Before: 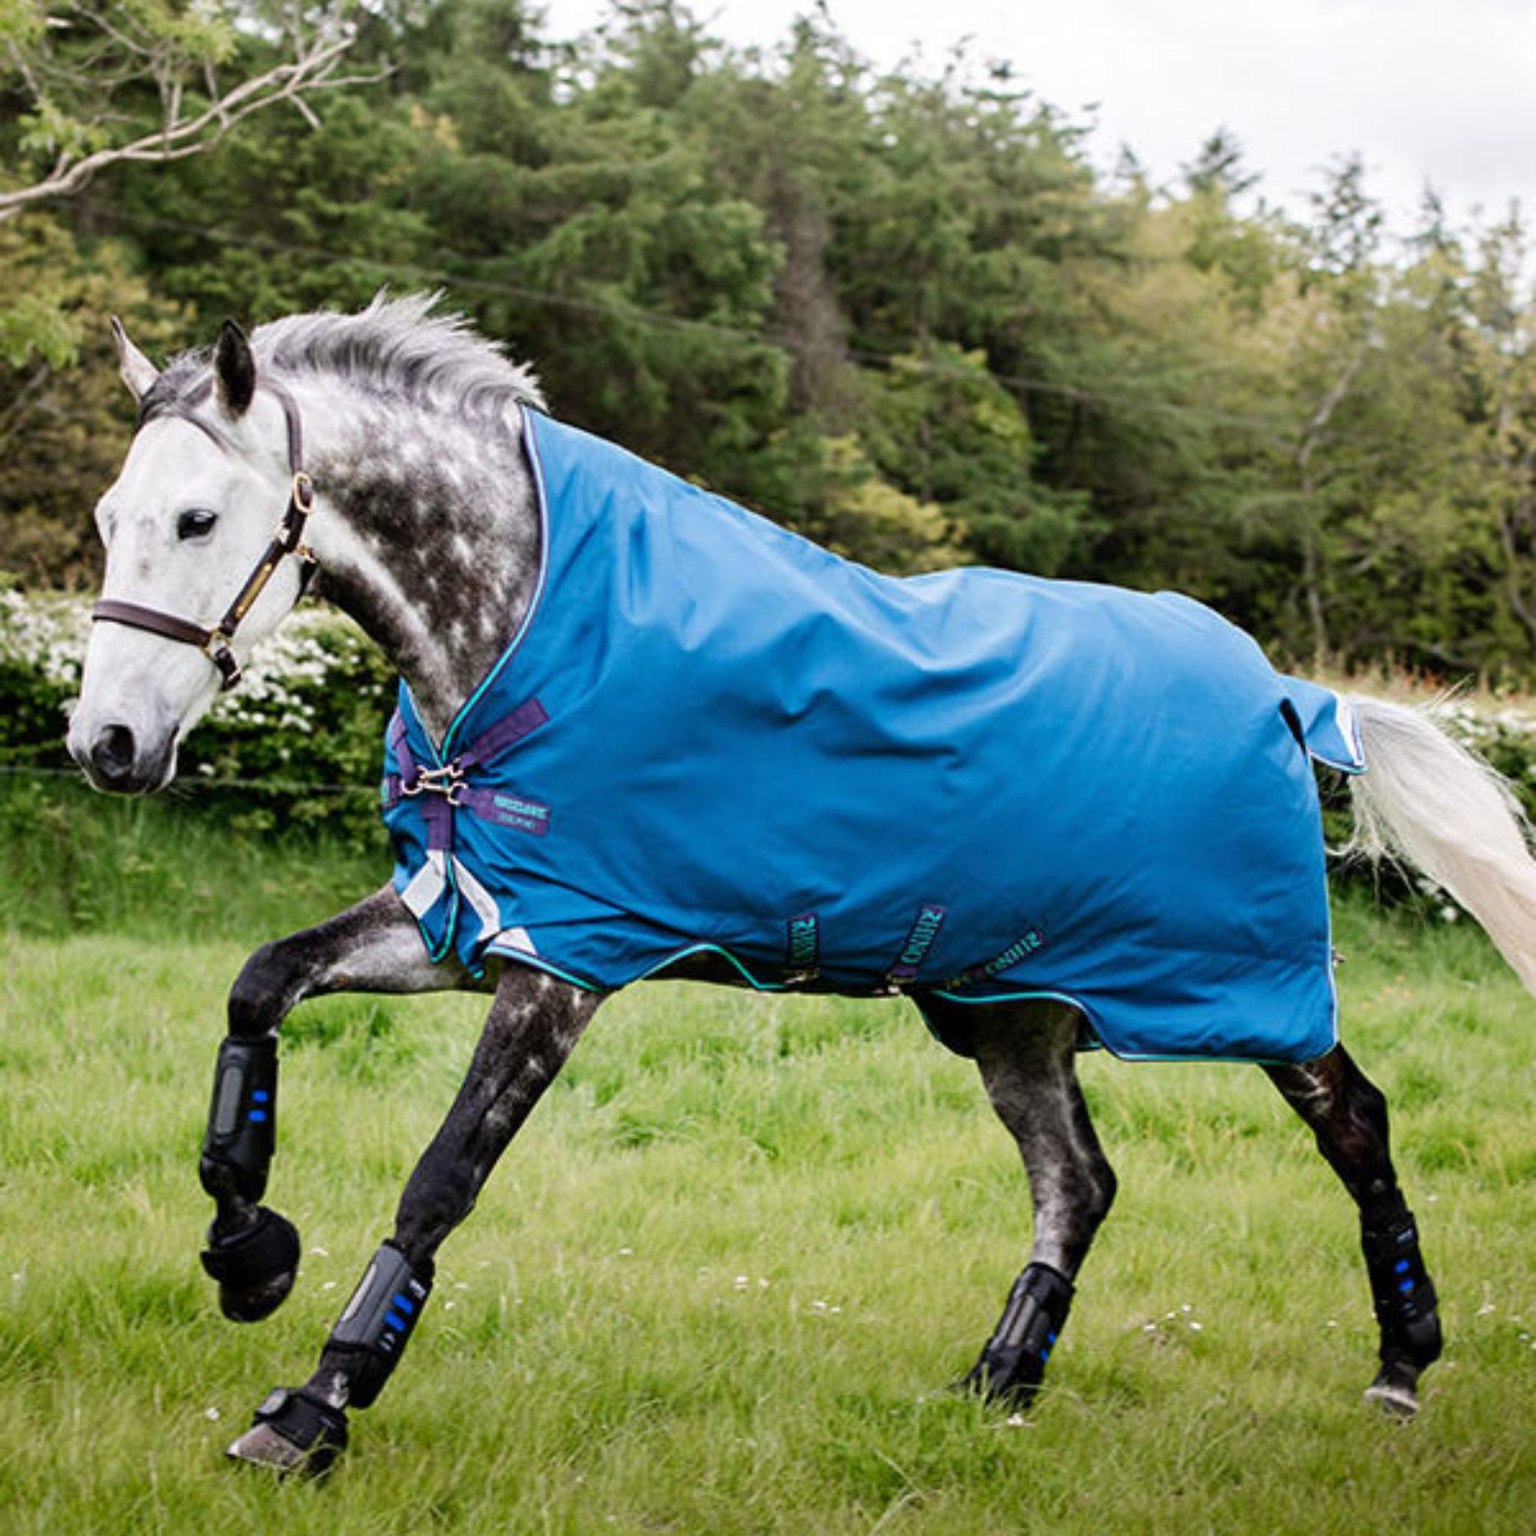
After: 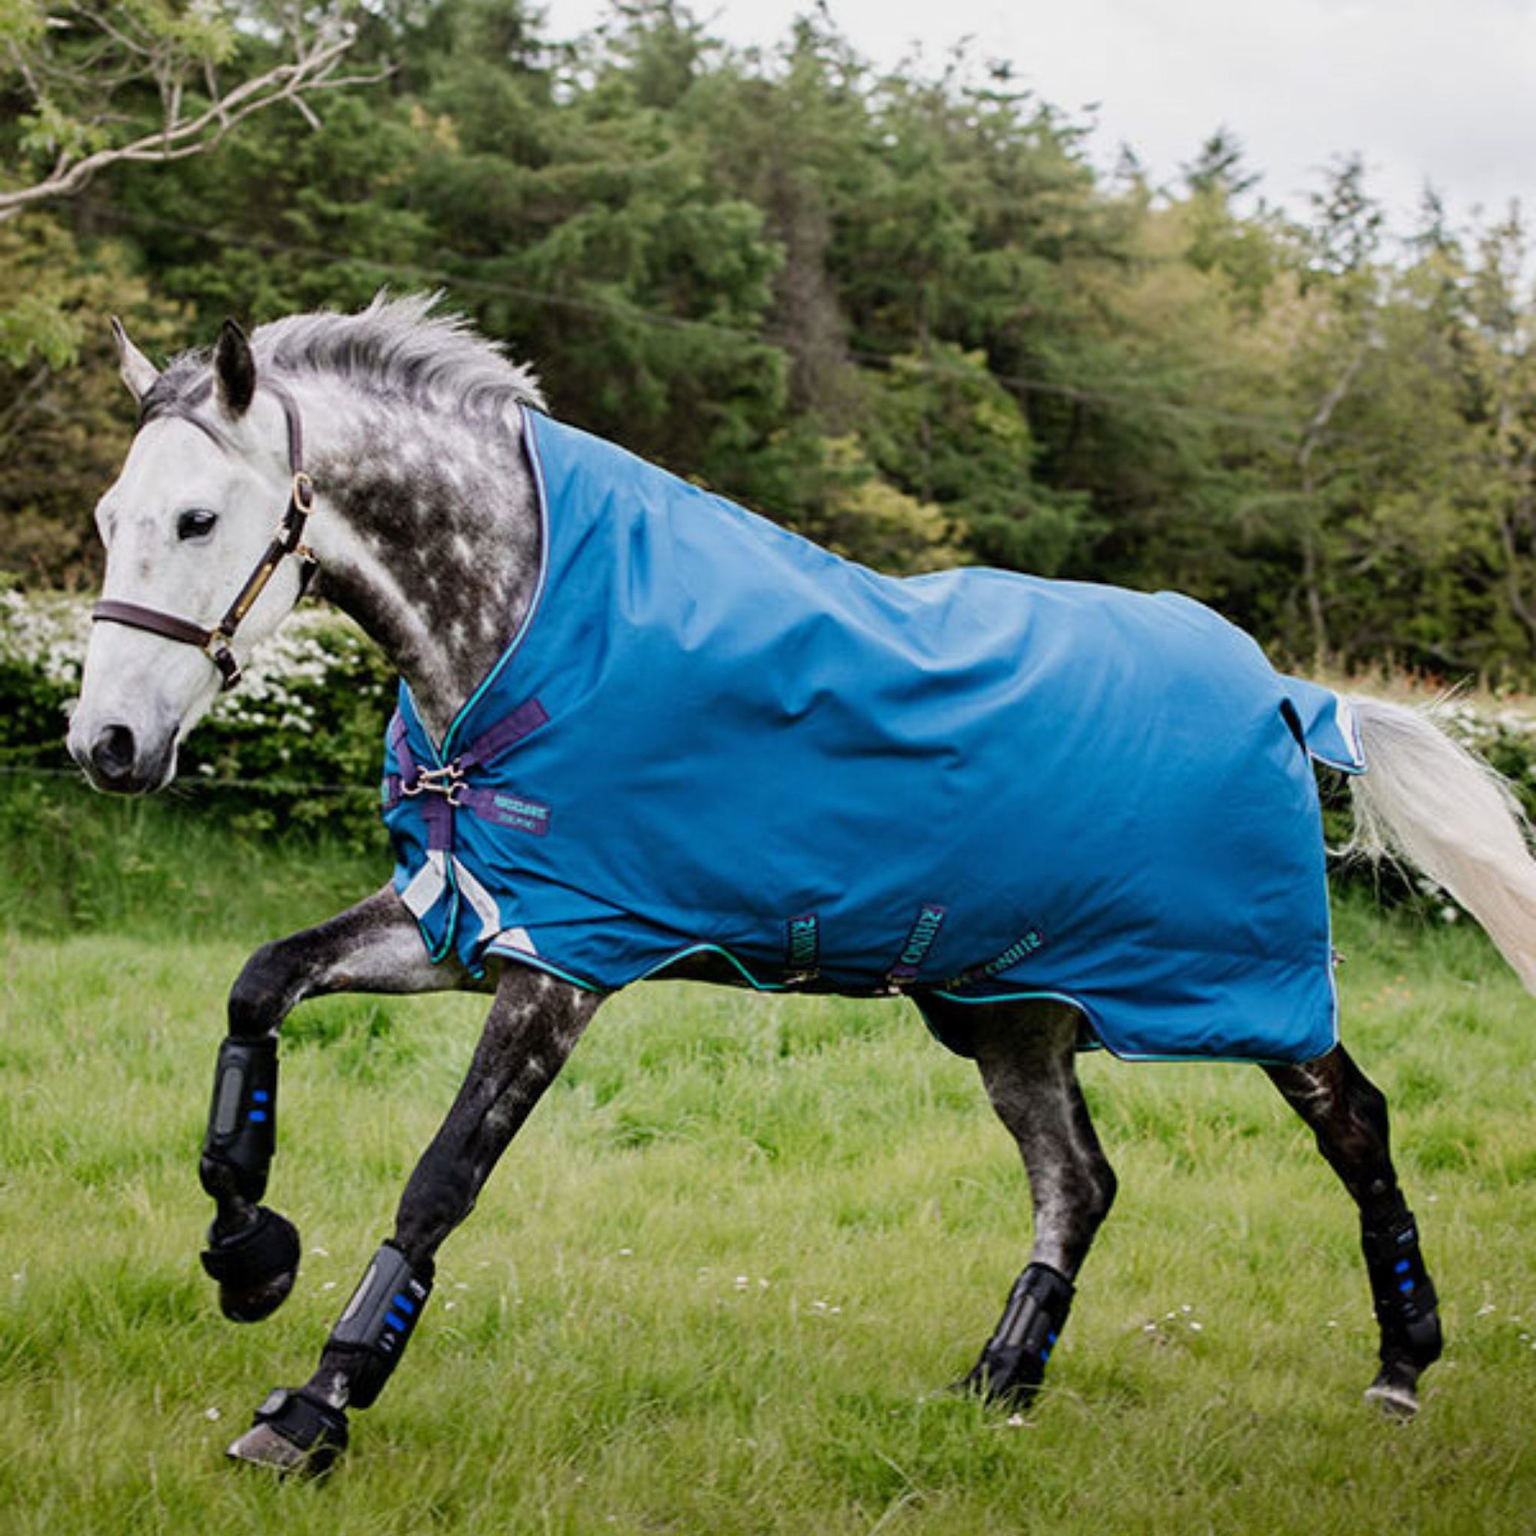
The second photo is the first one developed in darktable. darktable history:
exposure: exposure -0.243 EV, compensate exposure bias true, compensate highlight preservation false
